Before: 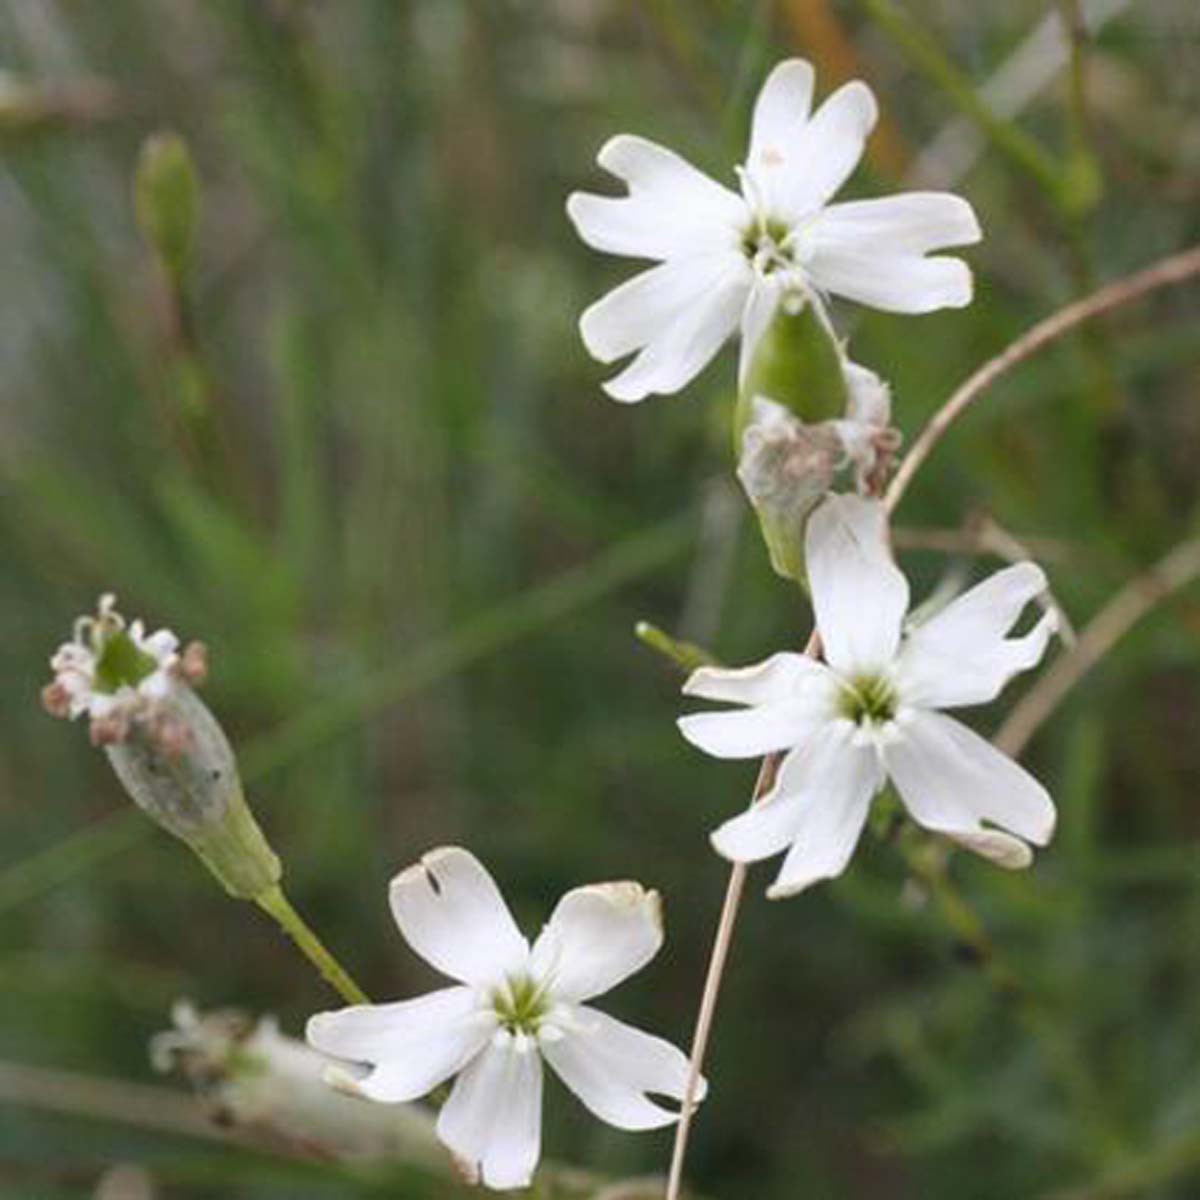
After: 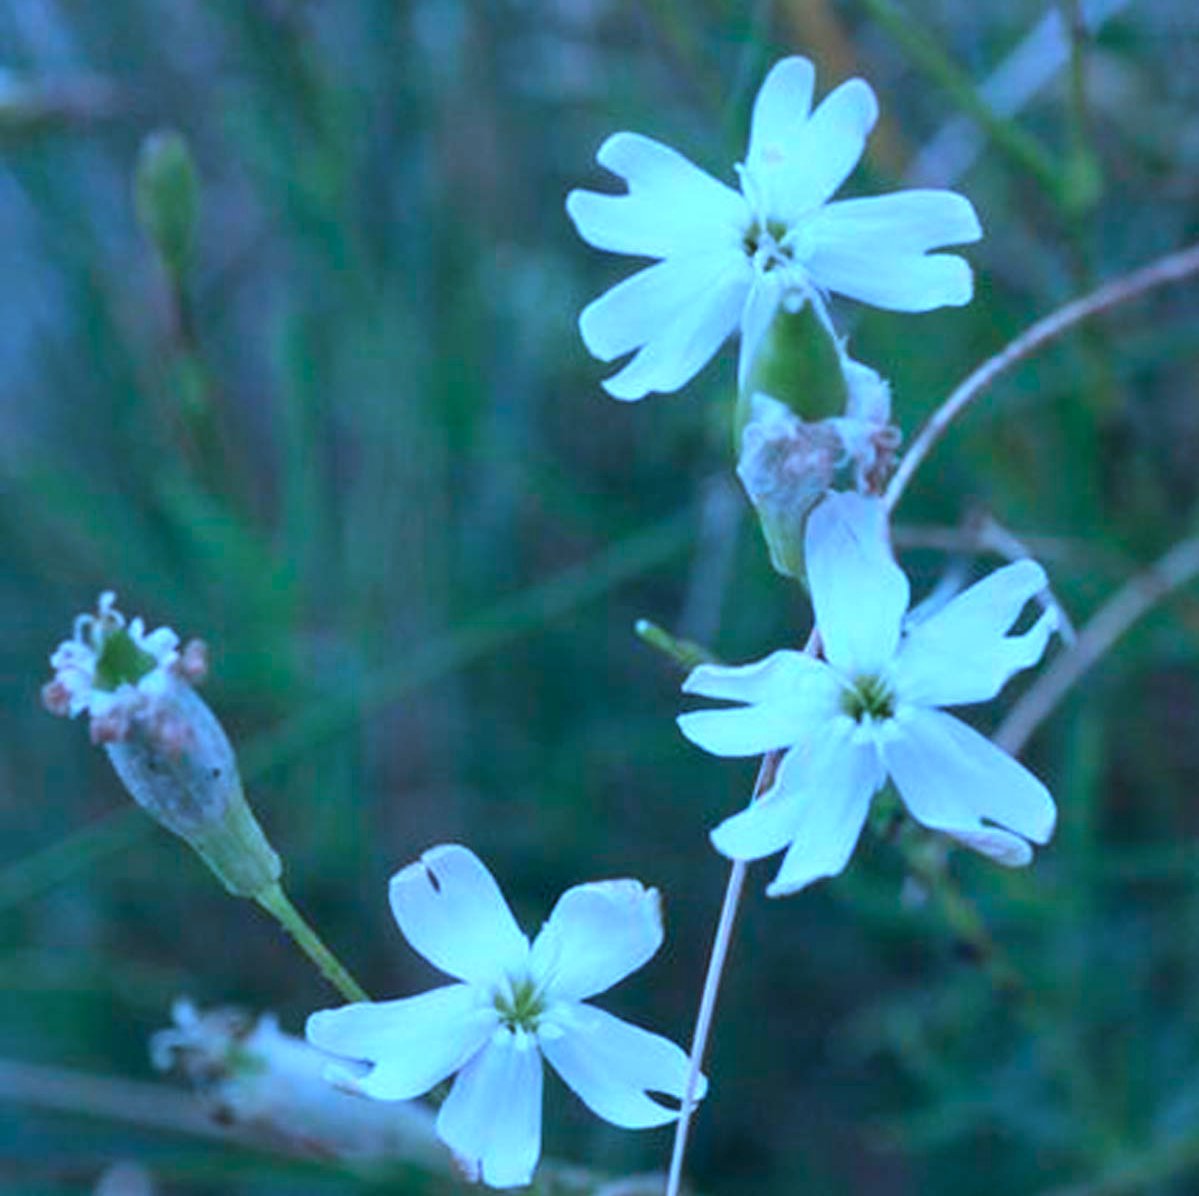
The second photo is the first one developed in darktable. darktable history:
crop: top 0.18%, bottom 0.131%
color calibration: illuminant as shot in camera, x 0.462, y 0.419, temperature 2688.51 K
